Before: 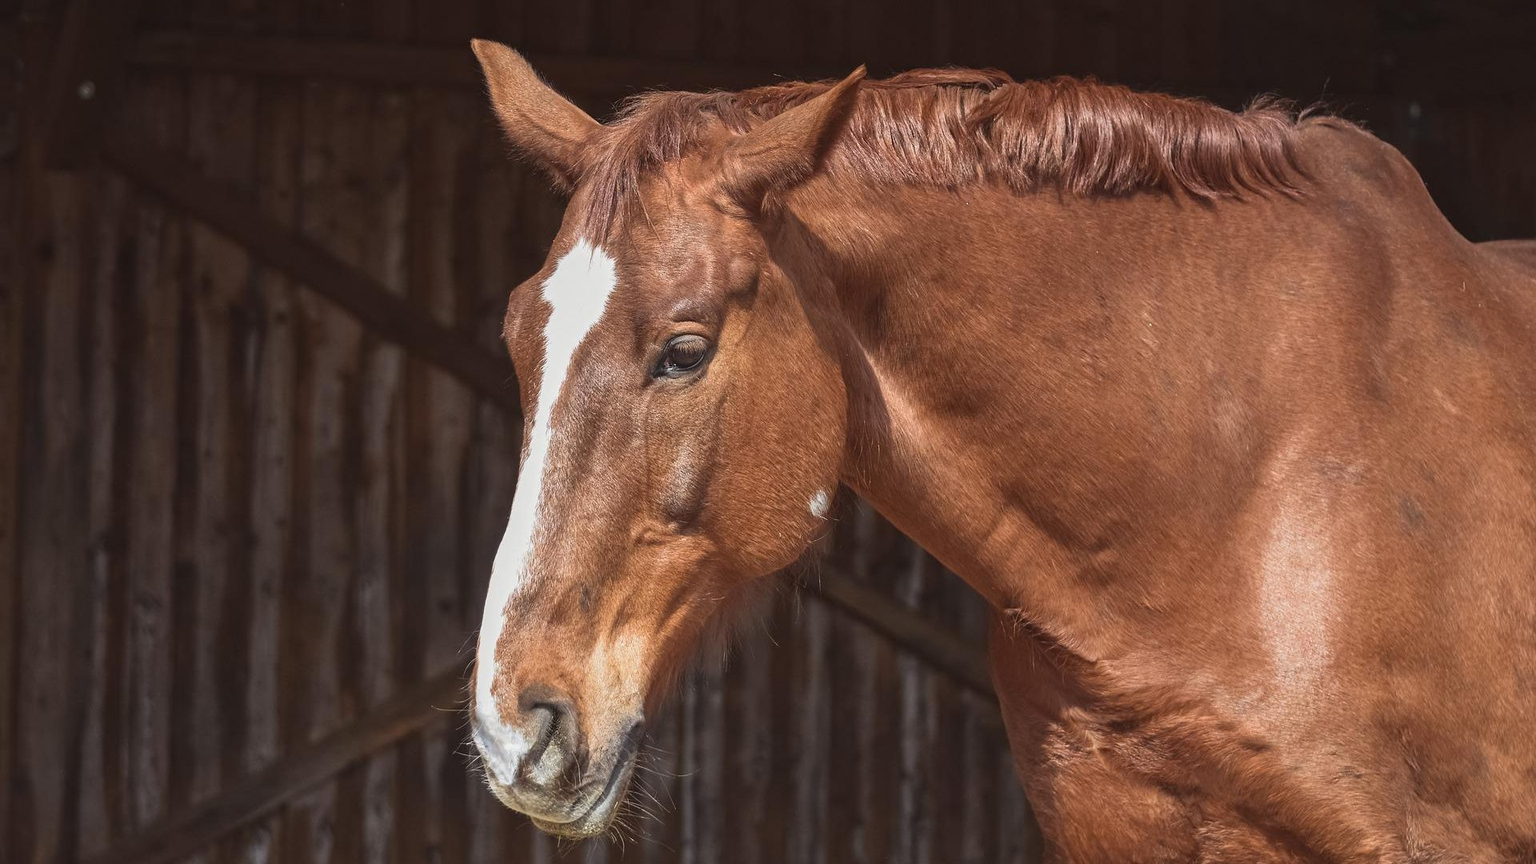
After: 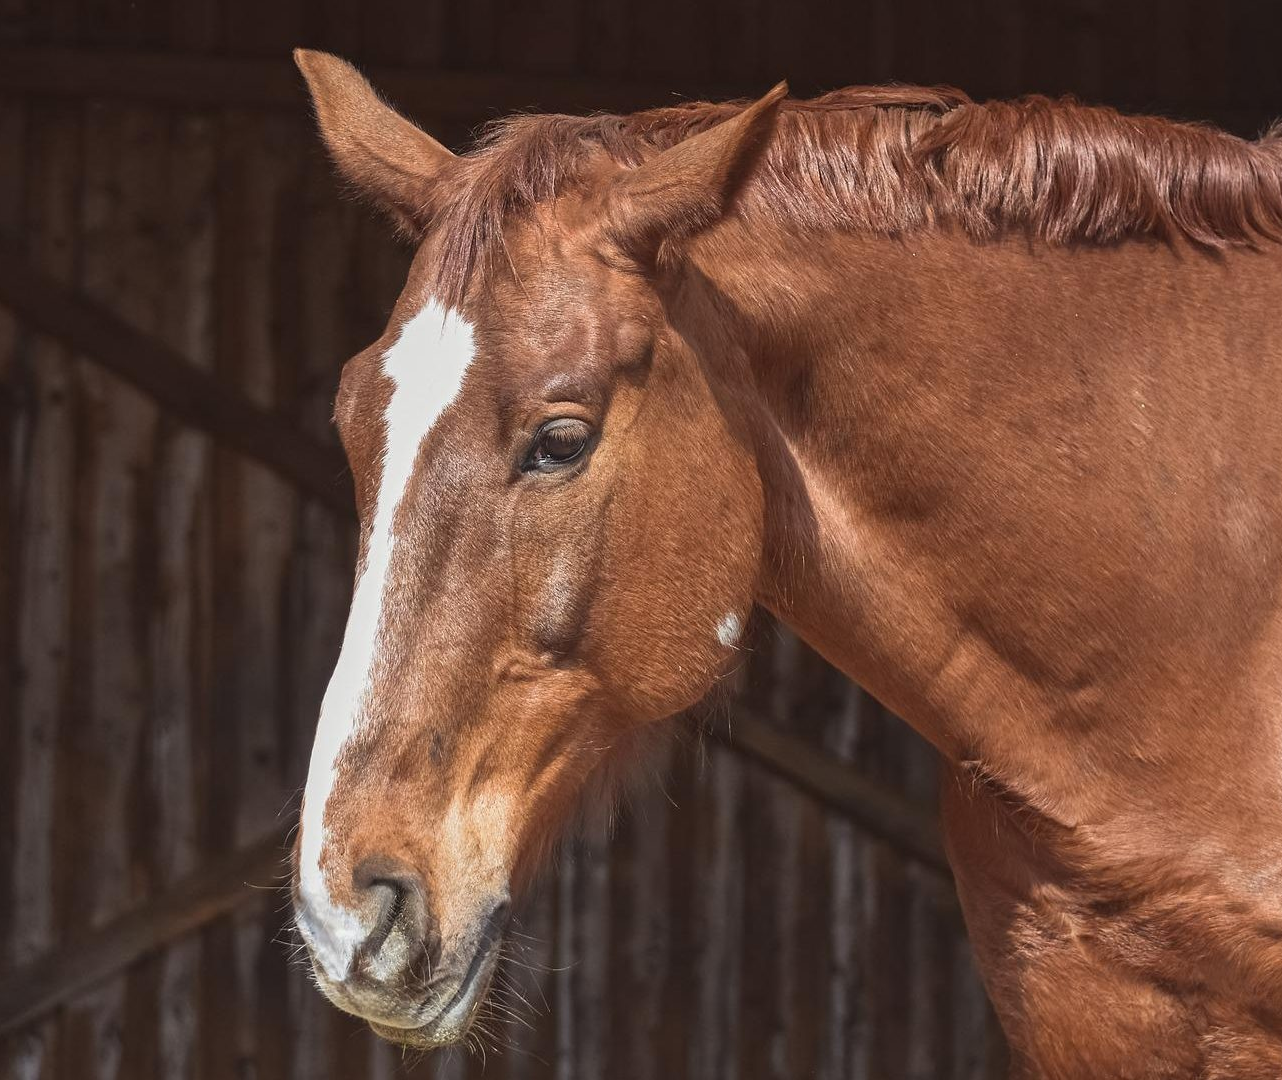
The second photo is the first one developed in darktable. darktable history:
crop: left 15.369%, right 17.822%
